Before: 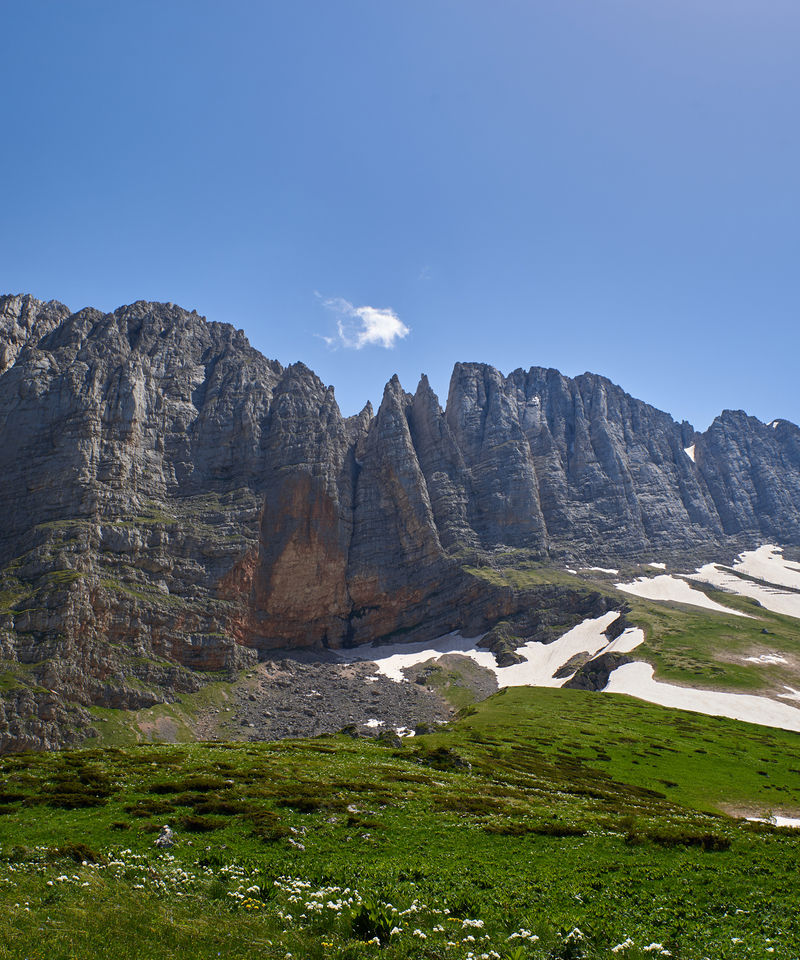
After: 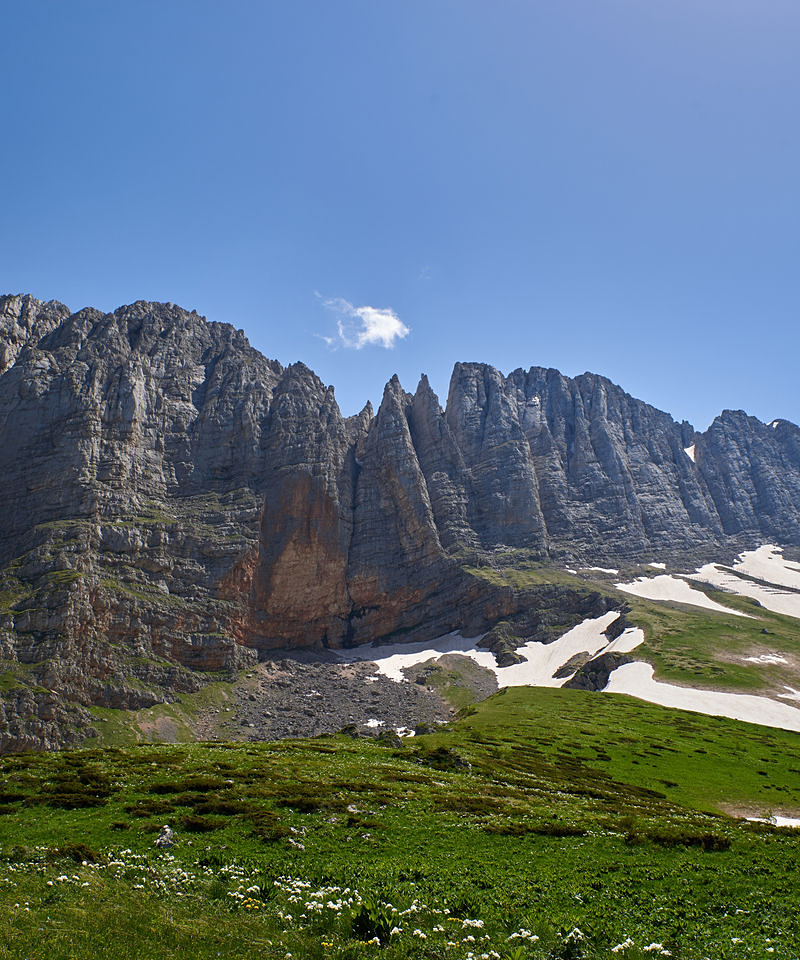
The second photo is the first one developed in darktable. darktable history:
sharpen: radius 1.287, amount 0.291, threshold 0.138
